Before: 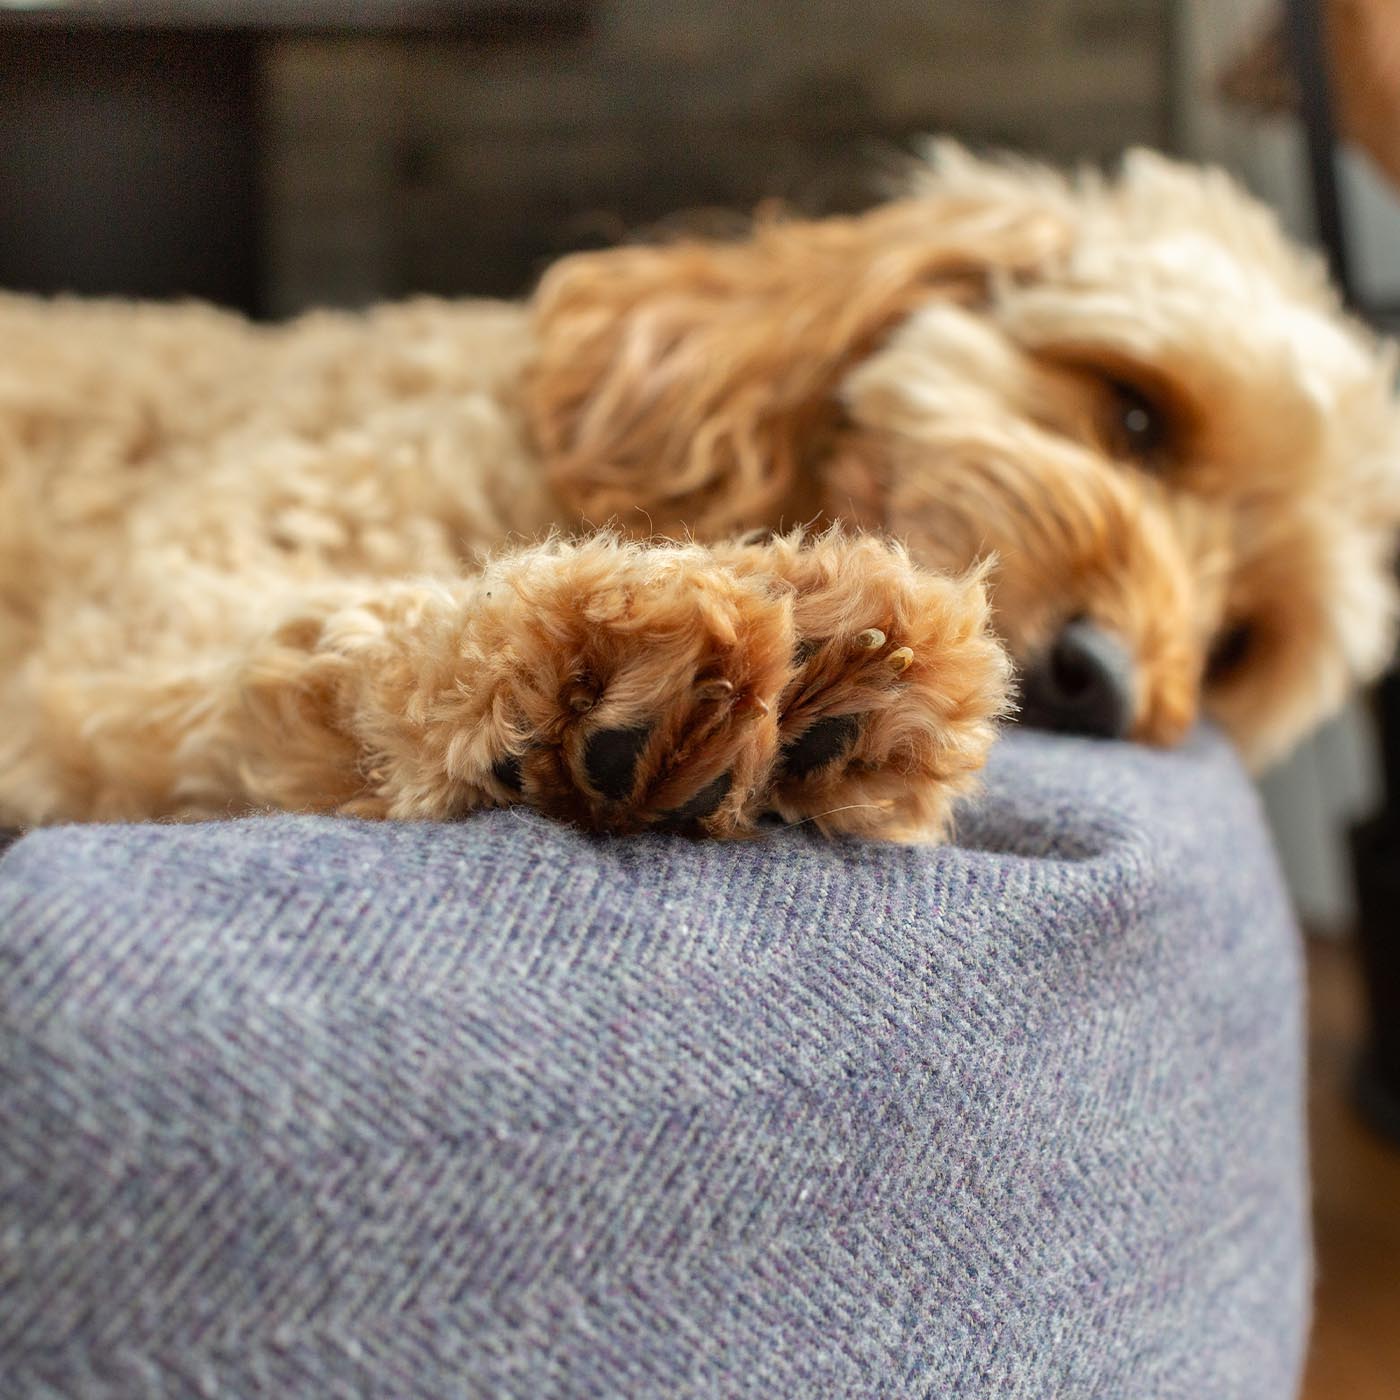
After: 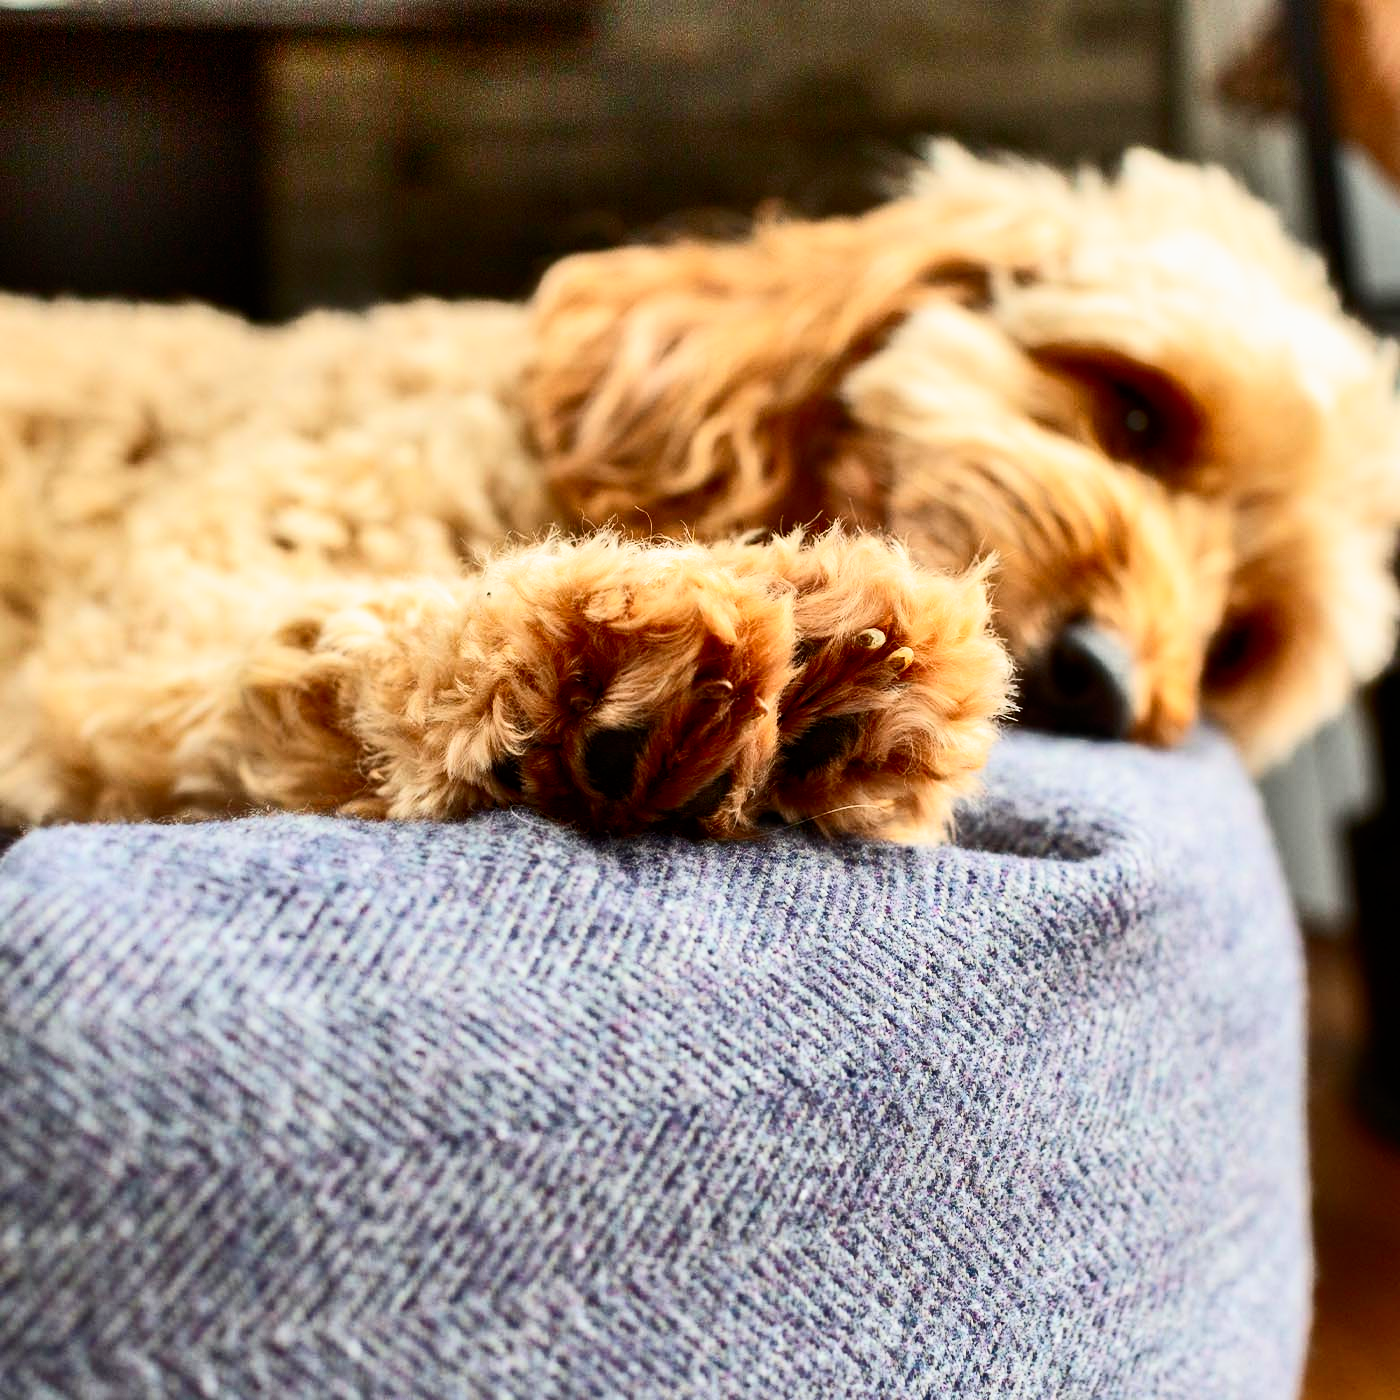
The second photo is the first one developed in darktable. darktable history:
filmic rgb: black relative exposure -12.04 EV, white relative exposure 2.8 EV, threshold 6 EV, target black luminance 0%, hardness 7.98, latitude 70.3%, contrast 1.137, highlights saturation mix 10.84%, shadows ↔ highlights balance -0.388%, preserve chrominance no, color science v5 (2021), contrast in shadows safe, contrast in highlights safe, enable highlight reconstruction true
contrast brightness saturation: contrast 0.378, brightness 0.108
shadows and highlights: shadows 59.29, soften with gaussian
